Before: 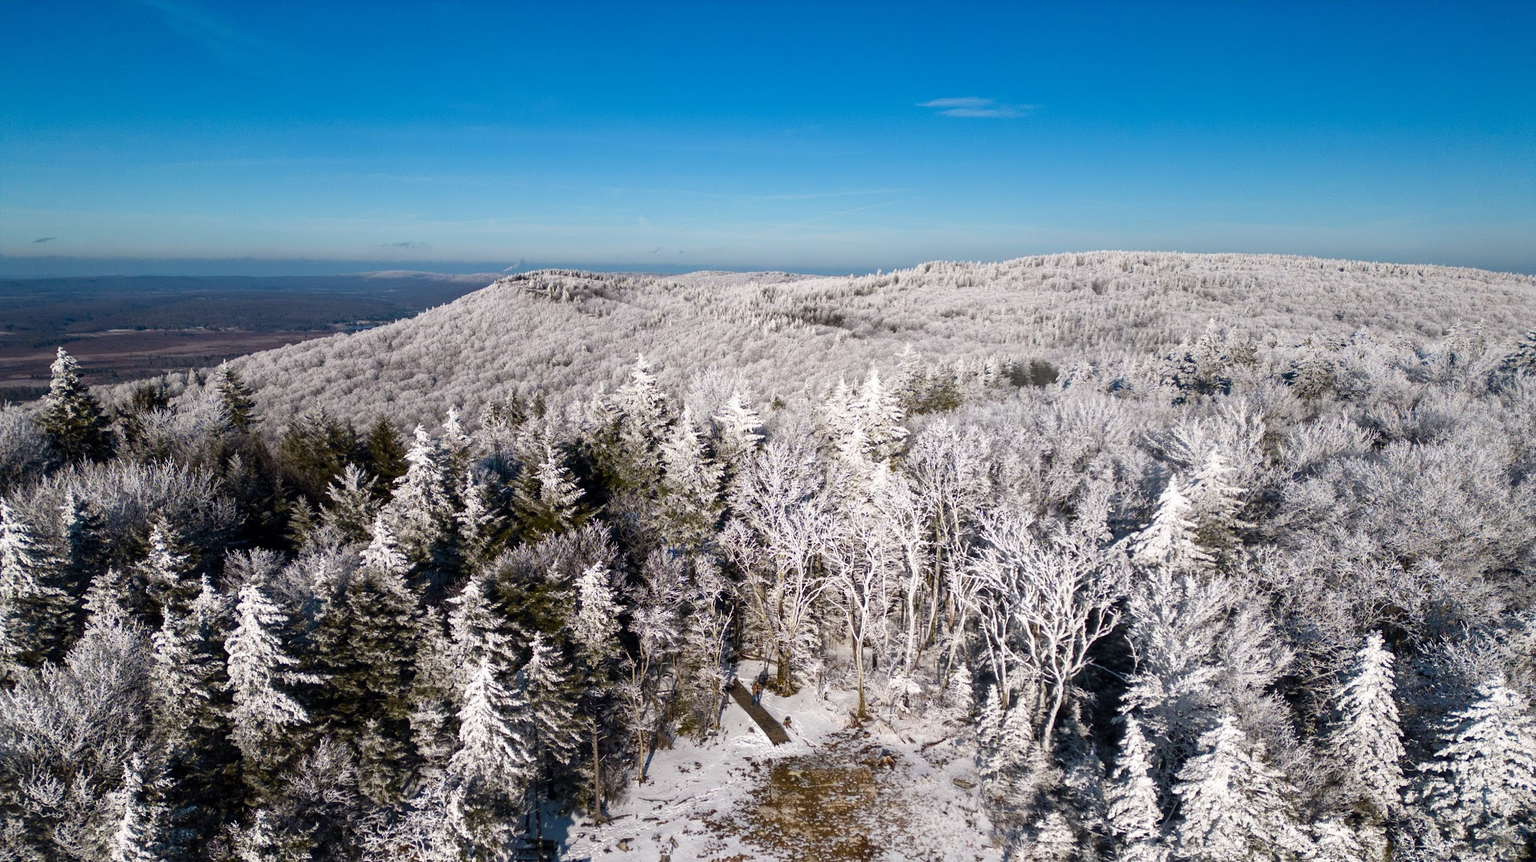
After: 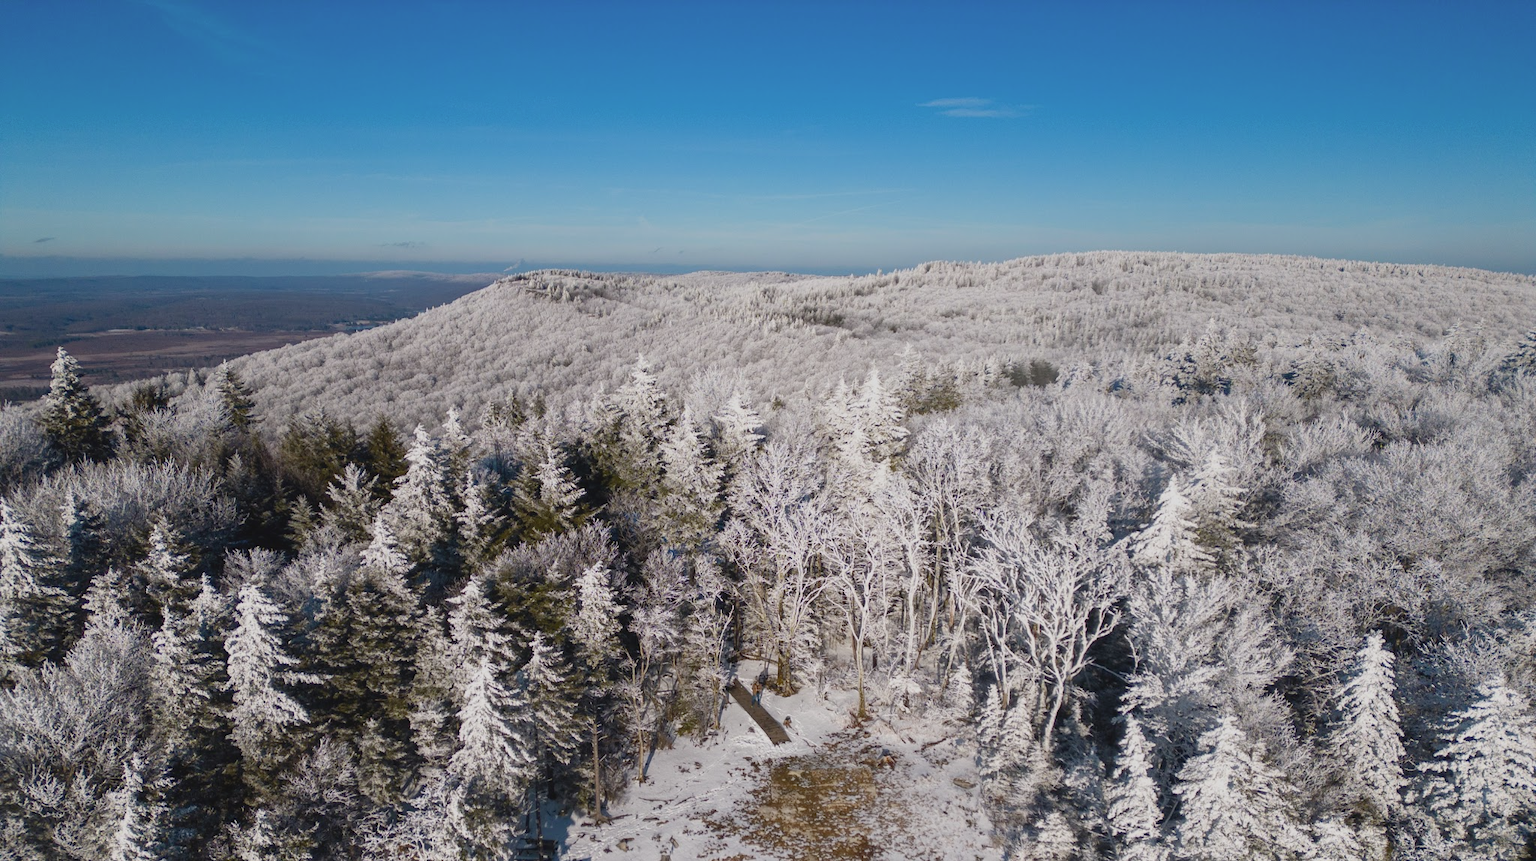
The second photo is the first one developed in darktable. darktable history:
color balance: contrast -15%
contrast brightness saturation: contrast -0.11
